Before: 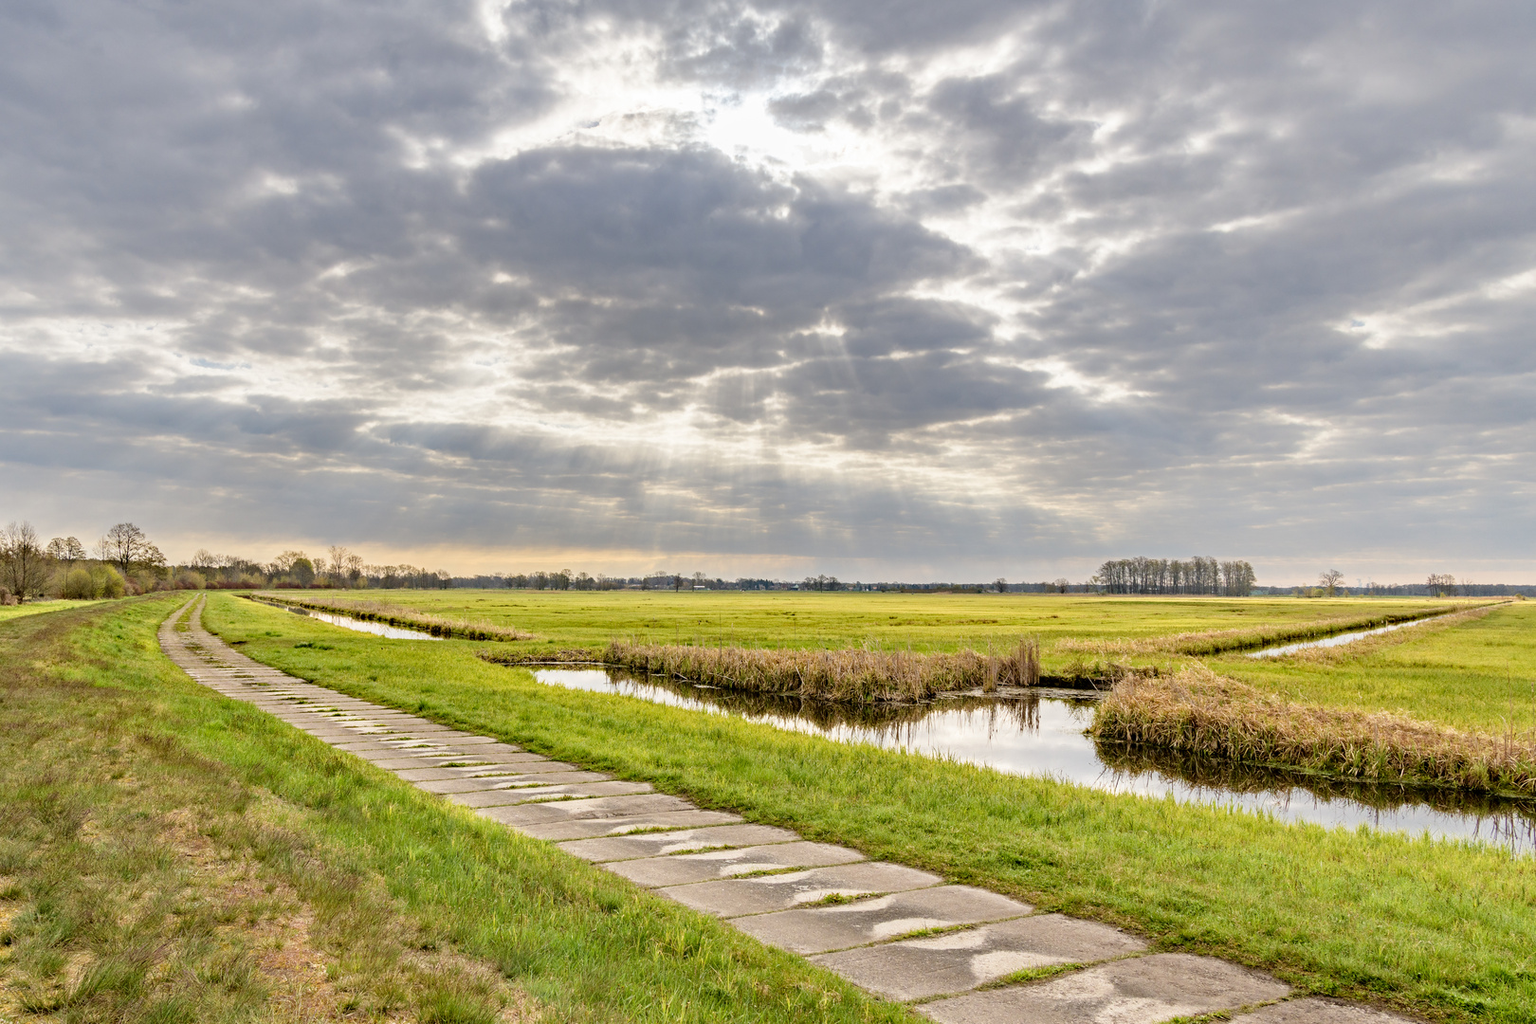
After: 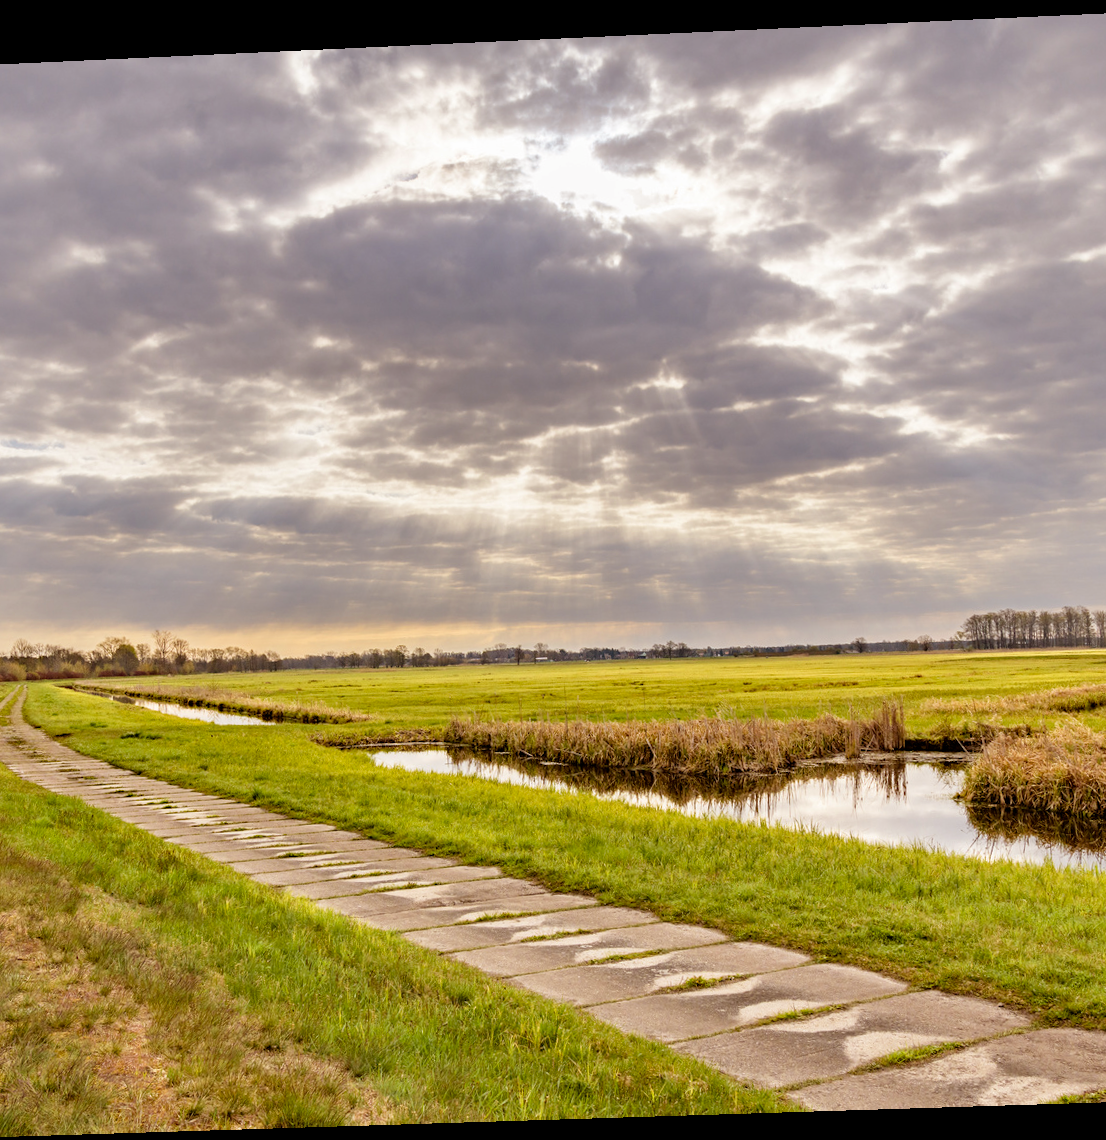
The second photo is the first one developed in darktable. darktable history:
rotate and perspective: rotation -2.22°, lens shift (horizontal) -0.022, automatic cropping off
crop and rotate: left 12.673%, right 20.66%
rgb levels: mode RGB, independent channels, levels [[0, 0.5, 1], [0, 0.521, 1], [0, 0.536, 1]]
